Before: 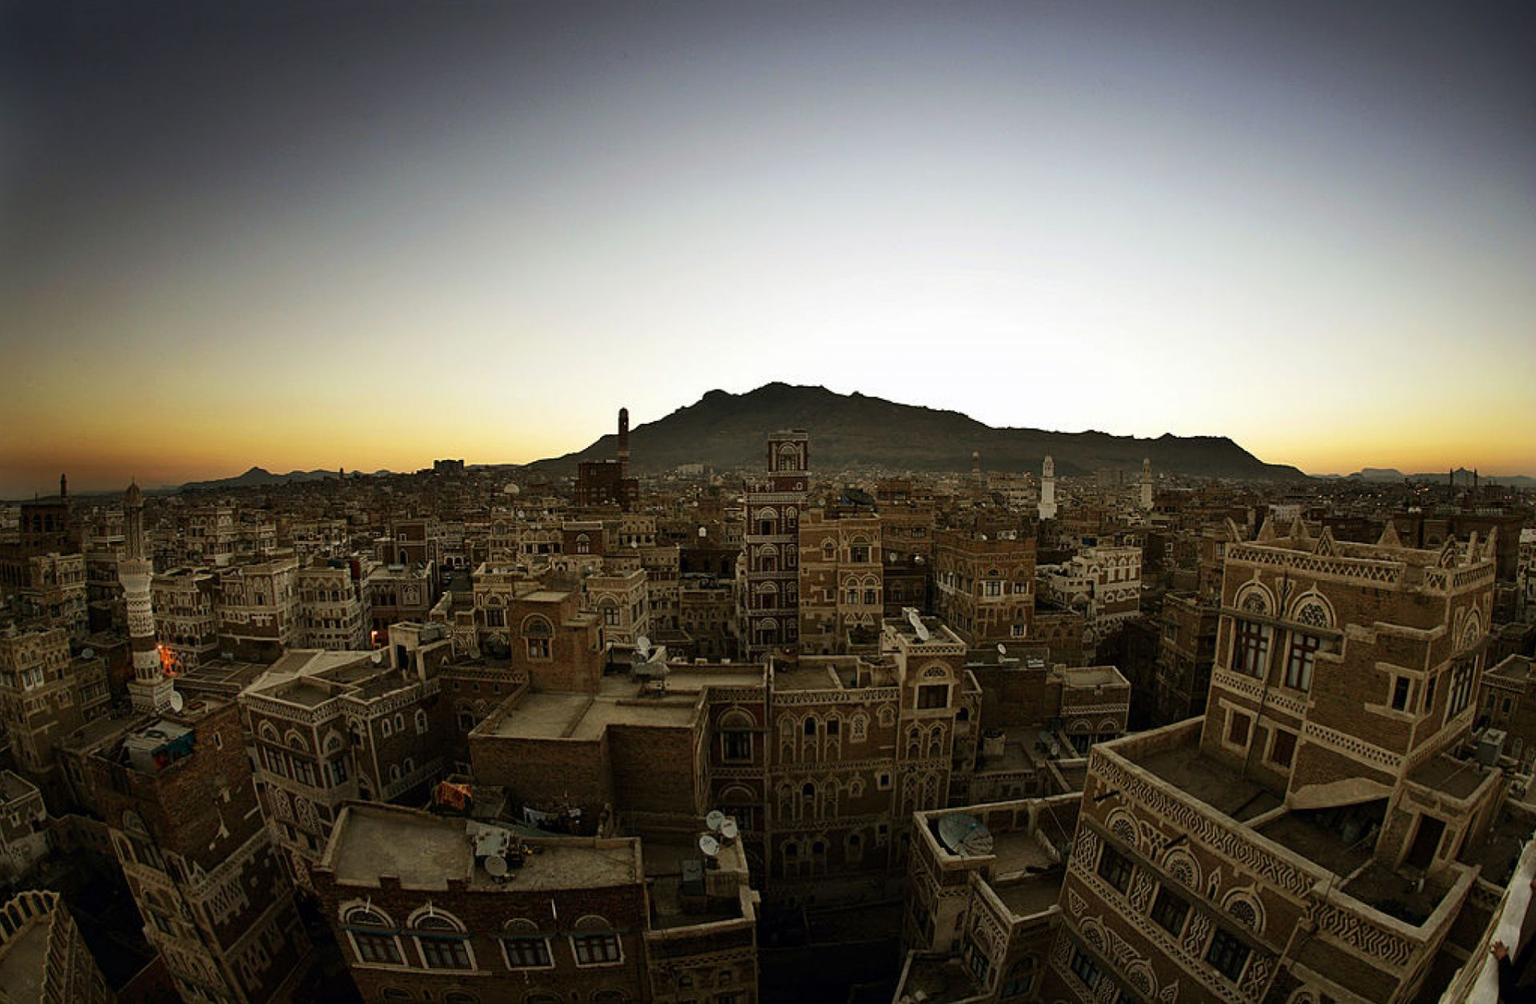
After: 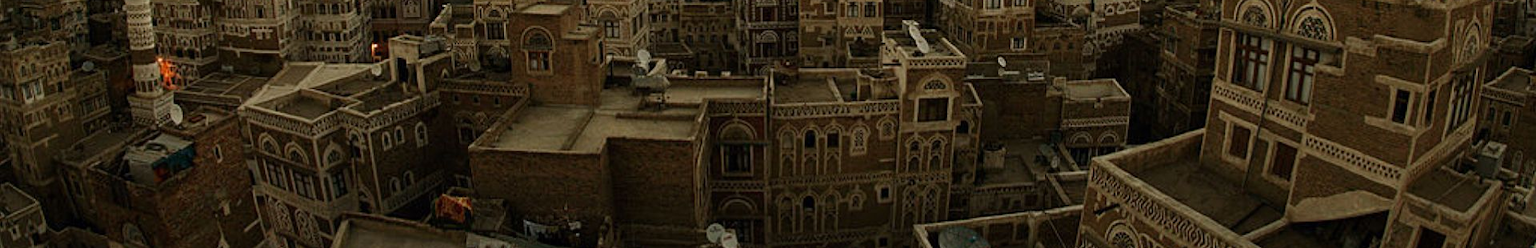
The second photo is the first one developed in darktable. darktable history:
crop and rotate: top 58.5%, bottom 16.713%
